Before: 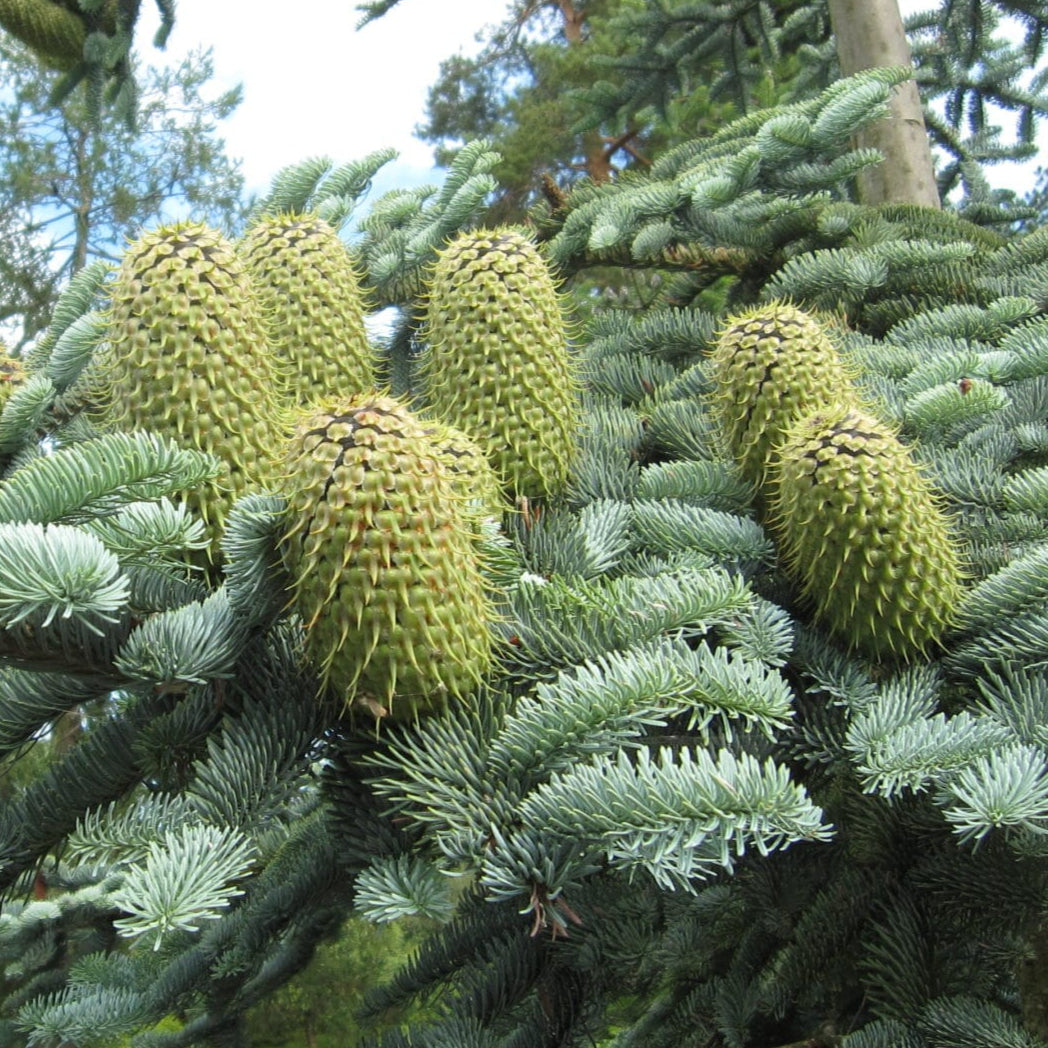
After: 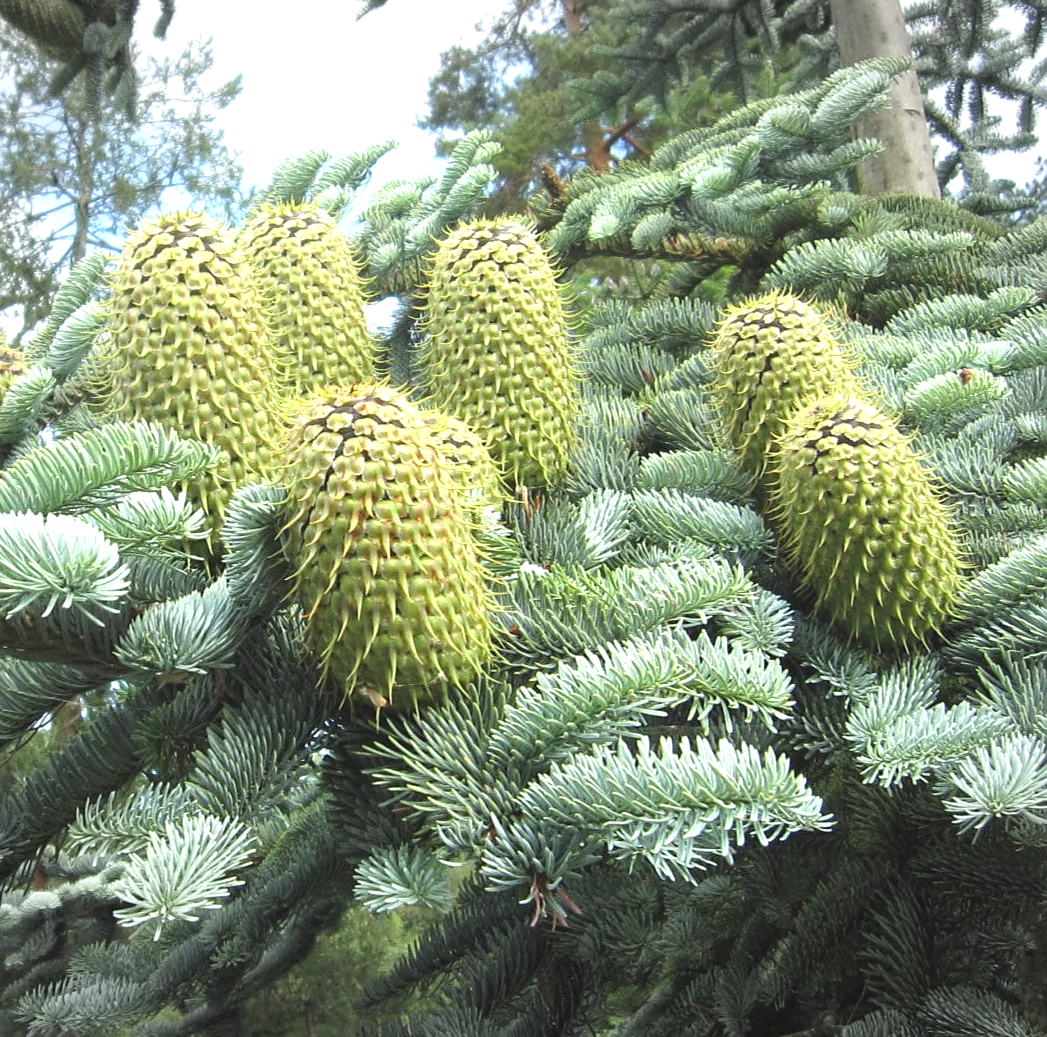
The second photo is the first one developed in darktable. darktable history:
exposure: black level correction -0.005, exposure 0.622 EV, compensate highlight preservation false
sharpen: radius 1.458, amount 0.398, threshold 1.271
crop: top 1.049%, right 0.001%
vignetting: fall-off start 100%, brightness -0.282, width/height ratio 1.31
